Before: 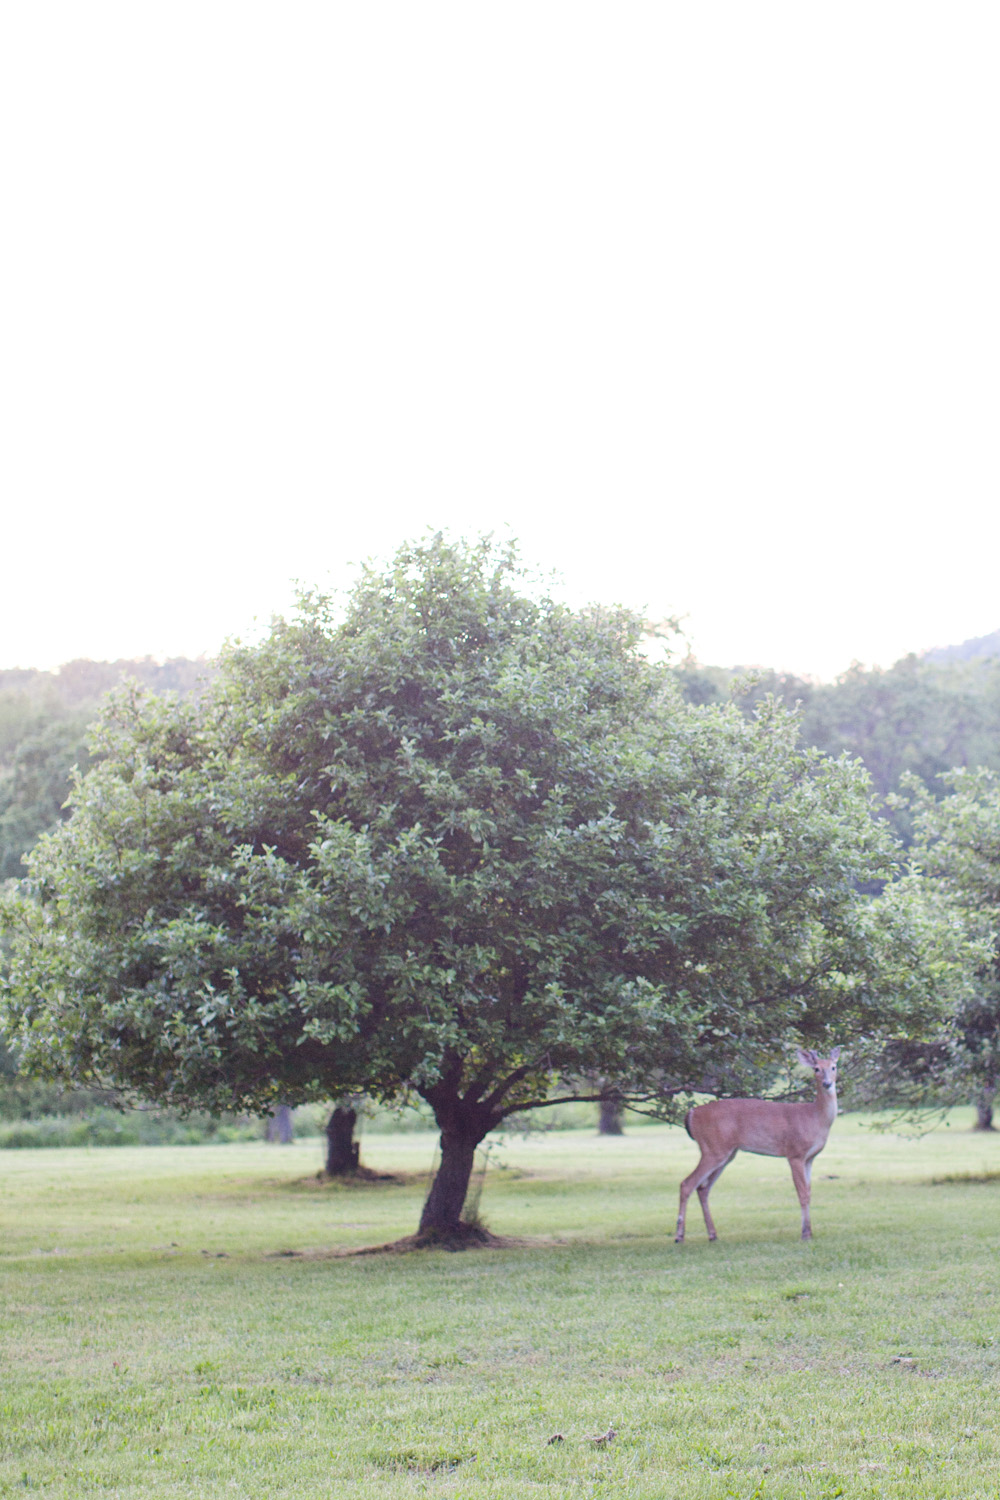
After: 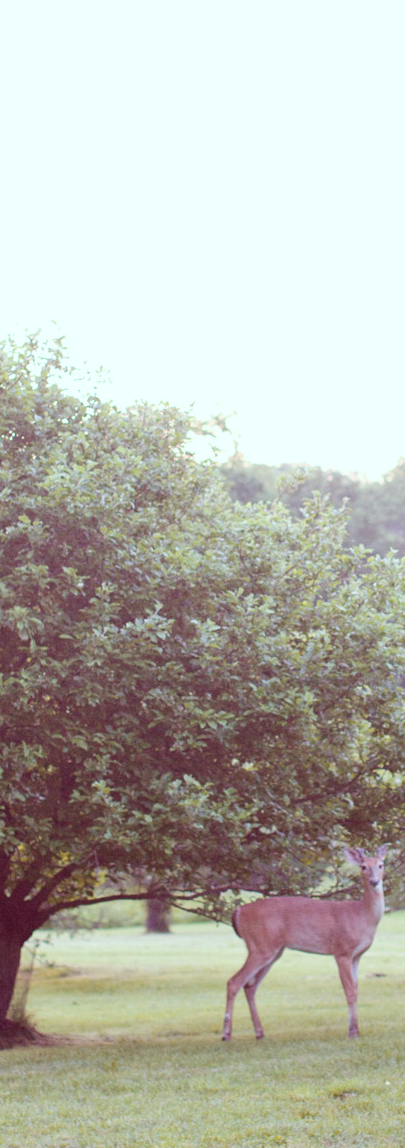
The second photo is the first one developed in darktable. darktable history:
color zones: curves: ch2 [(0, 0.5) (0.143, 0.5) (0.286, 0.416) (0.429, 0.5) (0.571, 0.5) (0.714, 0.5) (0.857, 0.5) (1, 0.5)]
color correction: highlights a* -7.17, highlights b* -0.214, shadows a* 20.1, shadows b* 12.39
crop: left 45.34%, top 13.524%, right 14.075%, bottom 9.932%
